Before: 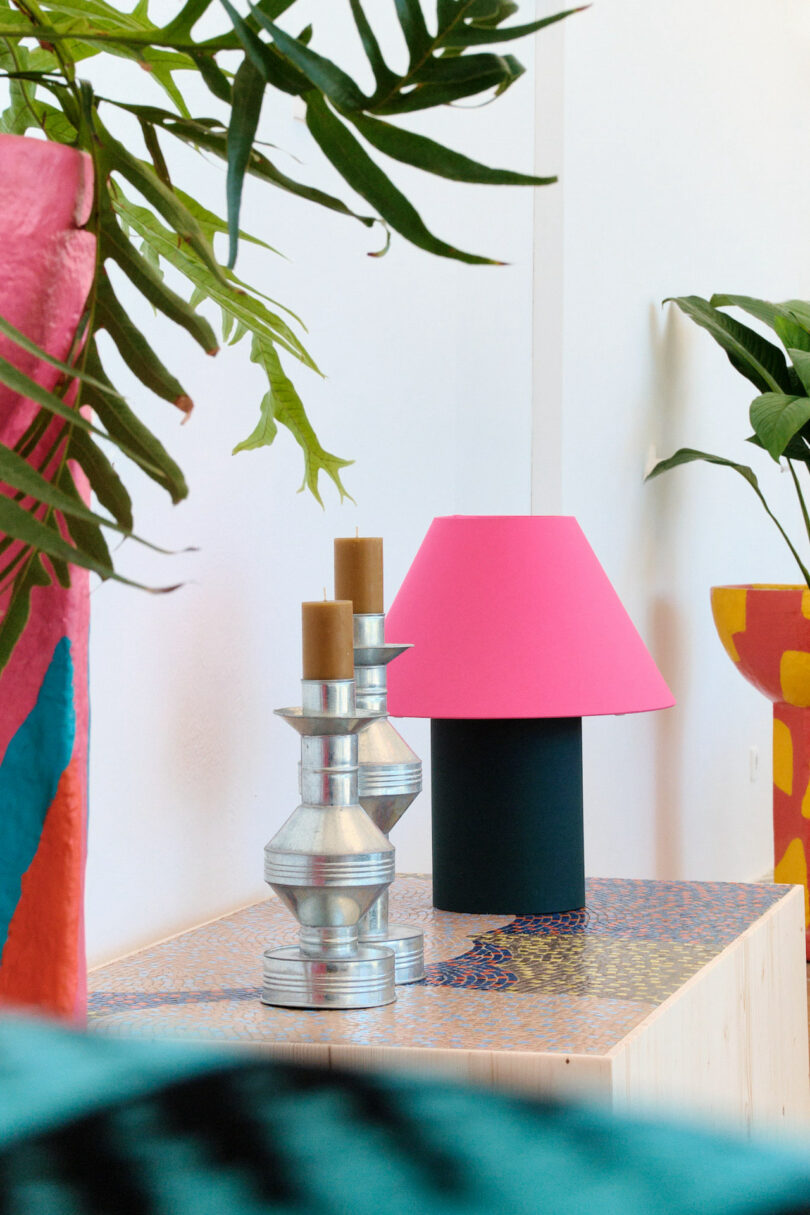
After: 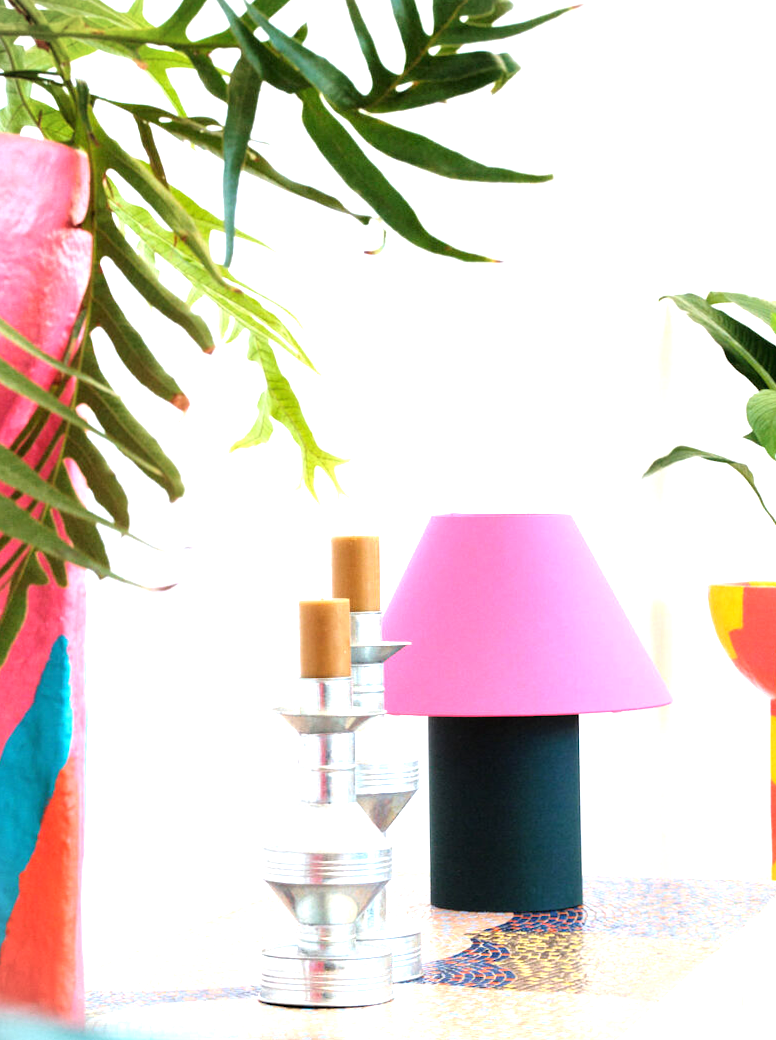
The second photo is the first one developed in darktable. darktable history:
crop and rotate: angle 0.128°, left 0.308%, right 3.558%, bottom 14.065%
vignetting: fall-off start 92.5%, dithering 16-bit output
exposure: black level correction 0, exposure 1 EV, compensate highlight preservation false
tone equalizer: -8 EV -0.403 EV, -7 EV -0.367 EV, -6 EV -0.373 EV, -5 EV -0.239 EV, -3 EV 0.201 EV, -2 EV 0.314 EV, -1 EV 0.397 EV, +0 EV 0.391 EV
